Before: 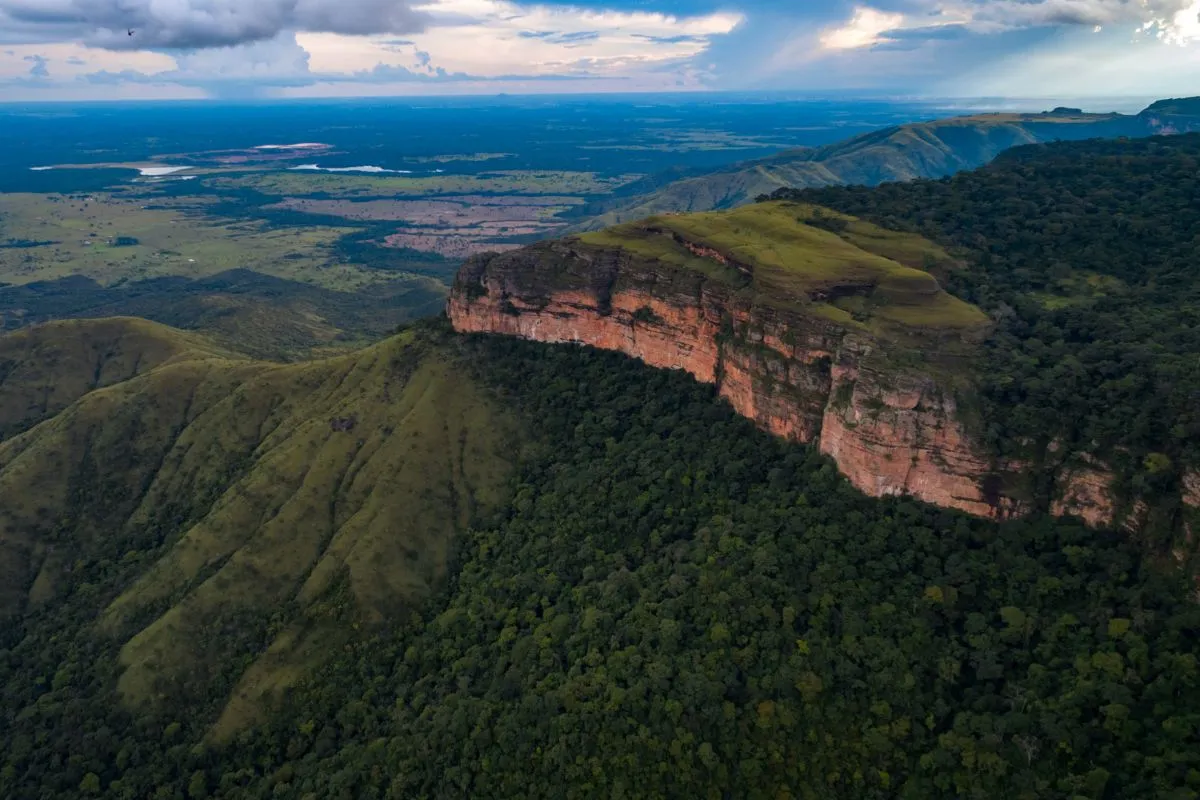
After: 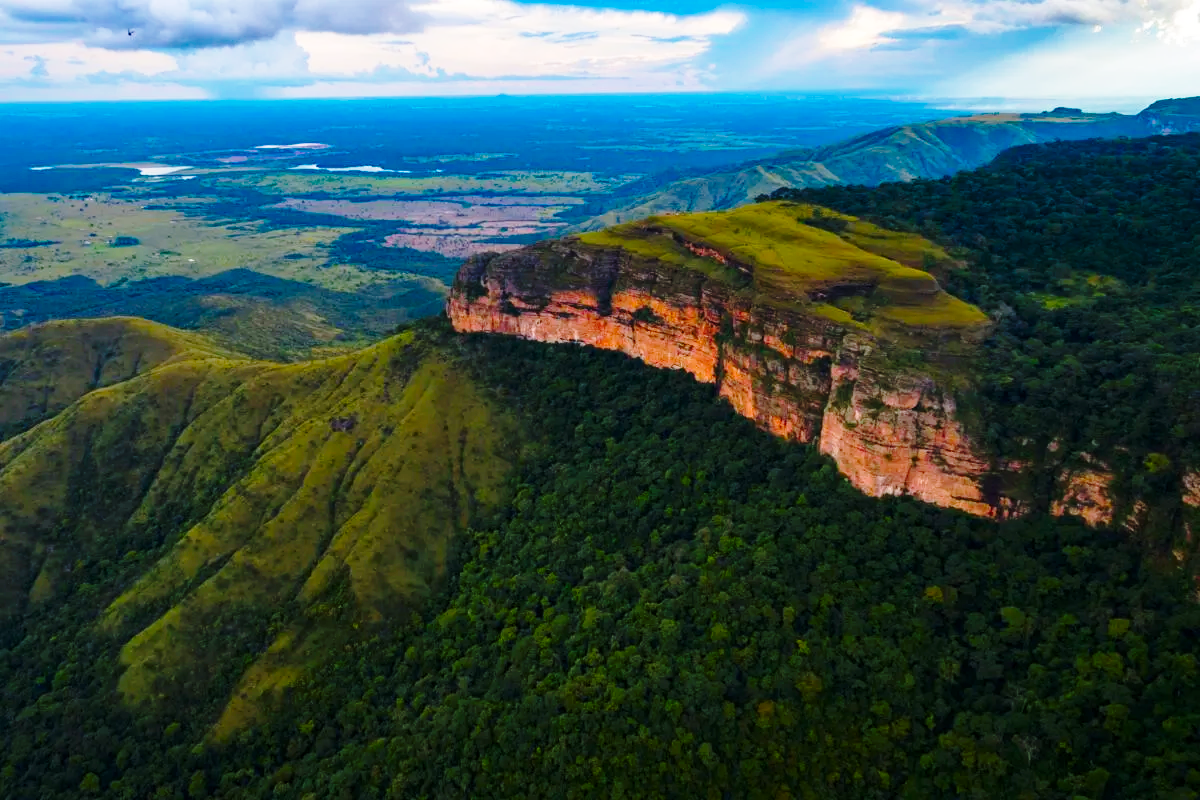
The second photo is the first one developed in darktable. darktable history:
levels: levels [0, 0.51, 1]
color balance rgb: shadows lift › chroma 0.95%, shadows lift › hue 113.02°, perceptual saturation grading › global saturation 35.826%, perceptual saturation grading › shadows 34.685%, global vibrance 15.548%
base curve: curves: ch0 [(0, 0) (0.028, 0.03) (0.121, 0.232) (0.46, 0.748) (0.859, 0.968) (1, 1)], preserve colors none
